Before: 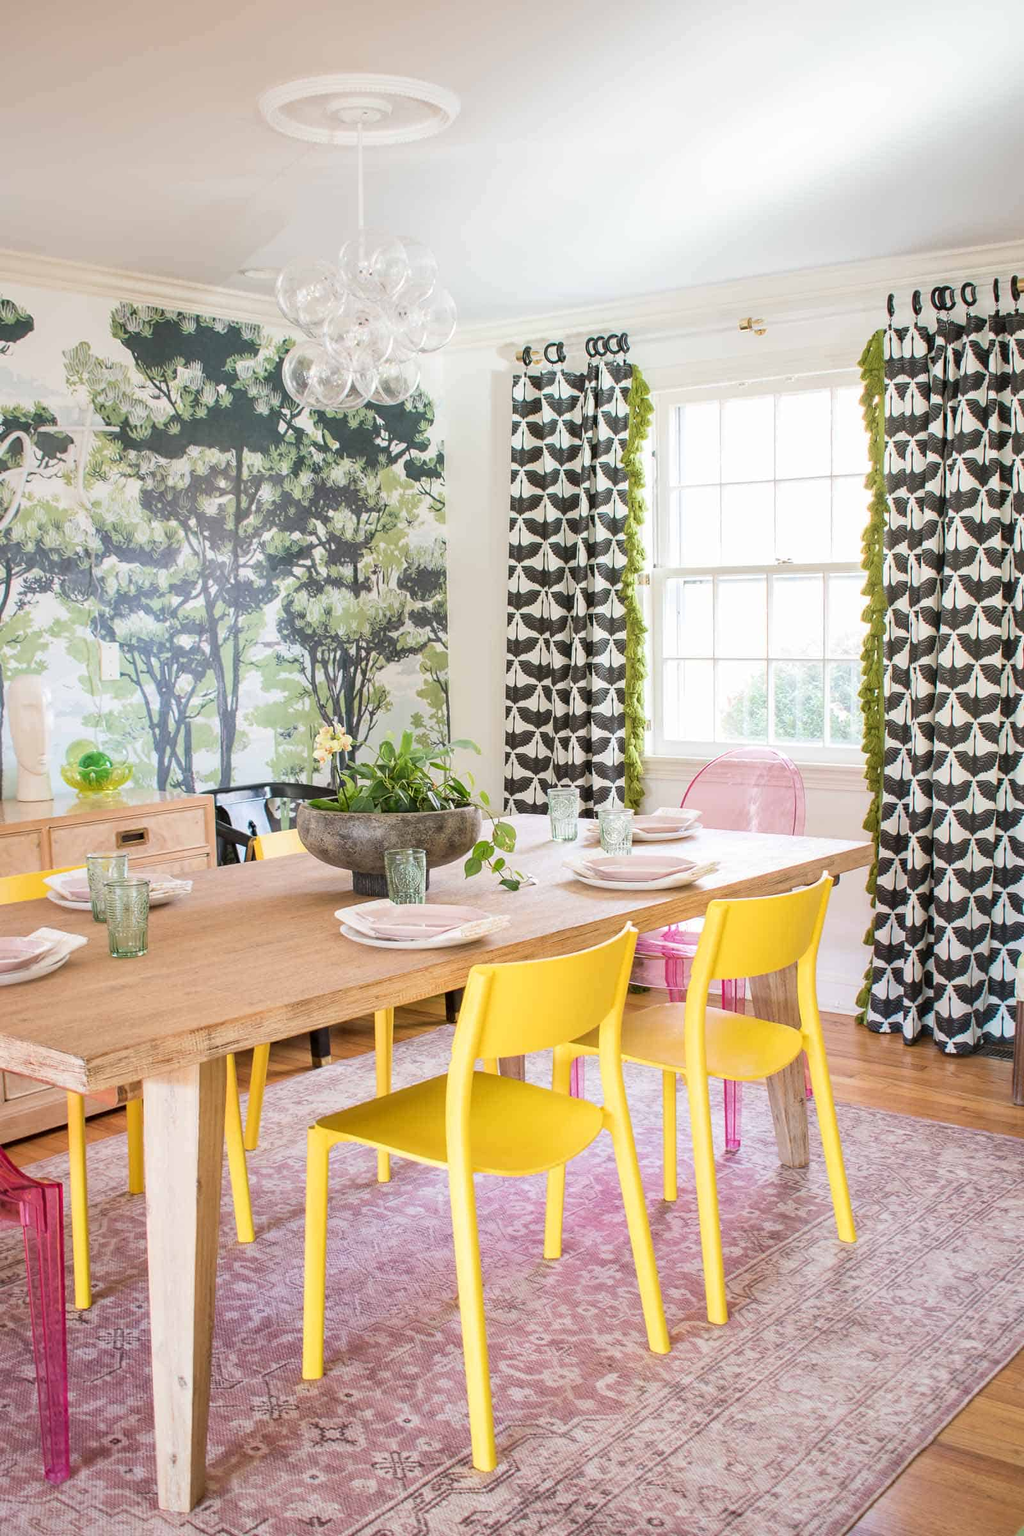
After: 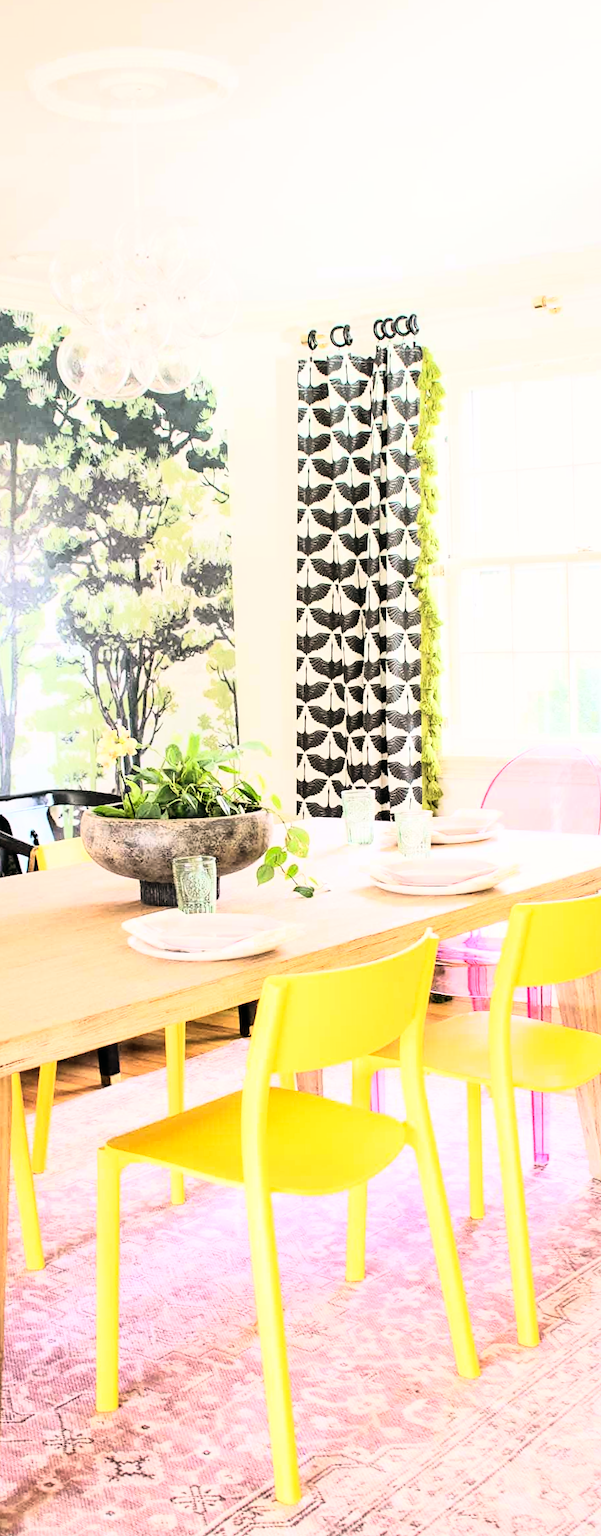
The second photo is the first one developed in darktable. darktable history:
rotate and perspective: rotation -1°, crop left 0.011, crop right 0.989, crop top 0.025, crop bottom 0.975
crop: left 21.674%, right 22.086%
color balance: lift [1, 0.998, 1.001, 1.002], gamma [1, 1.02, 1, 0.98], gain [1, 1.02, 1.003, 0.98]
rgb curve: curves: ch0 [(0, 0) (0.21, 0.15) (0.24, 0.21) (0.5, 0.75) (0.75, 0.96) (0.89, 0.99) (1, 1)]; ch1 [(0, 0.02) (0.21, 0.13) (0.25, 0.2) (0.5, 0.67) (0.75, 0.9) (0.89, 0.97) (1, 1)]; ch2 [(0, 0.02) (0.21, 0.13) (0.25, 0.2) (0.5, 0.67) (0.75, 0.9) (0.89, 0.97) (1, 1)], compensate middle gray true
